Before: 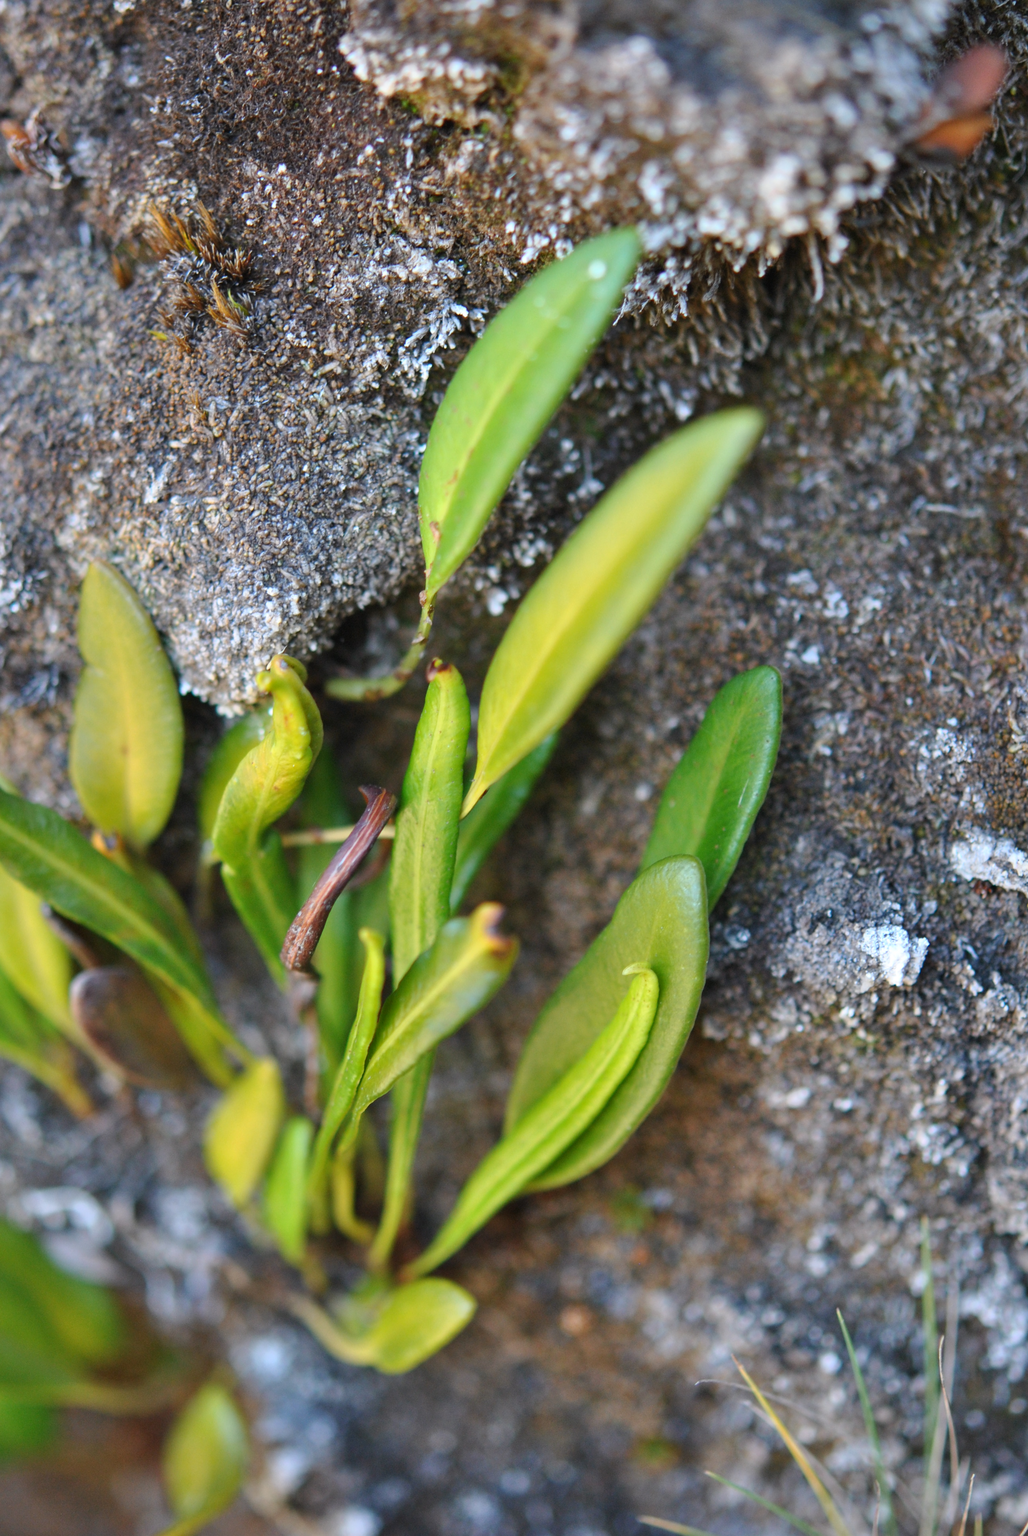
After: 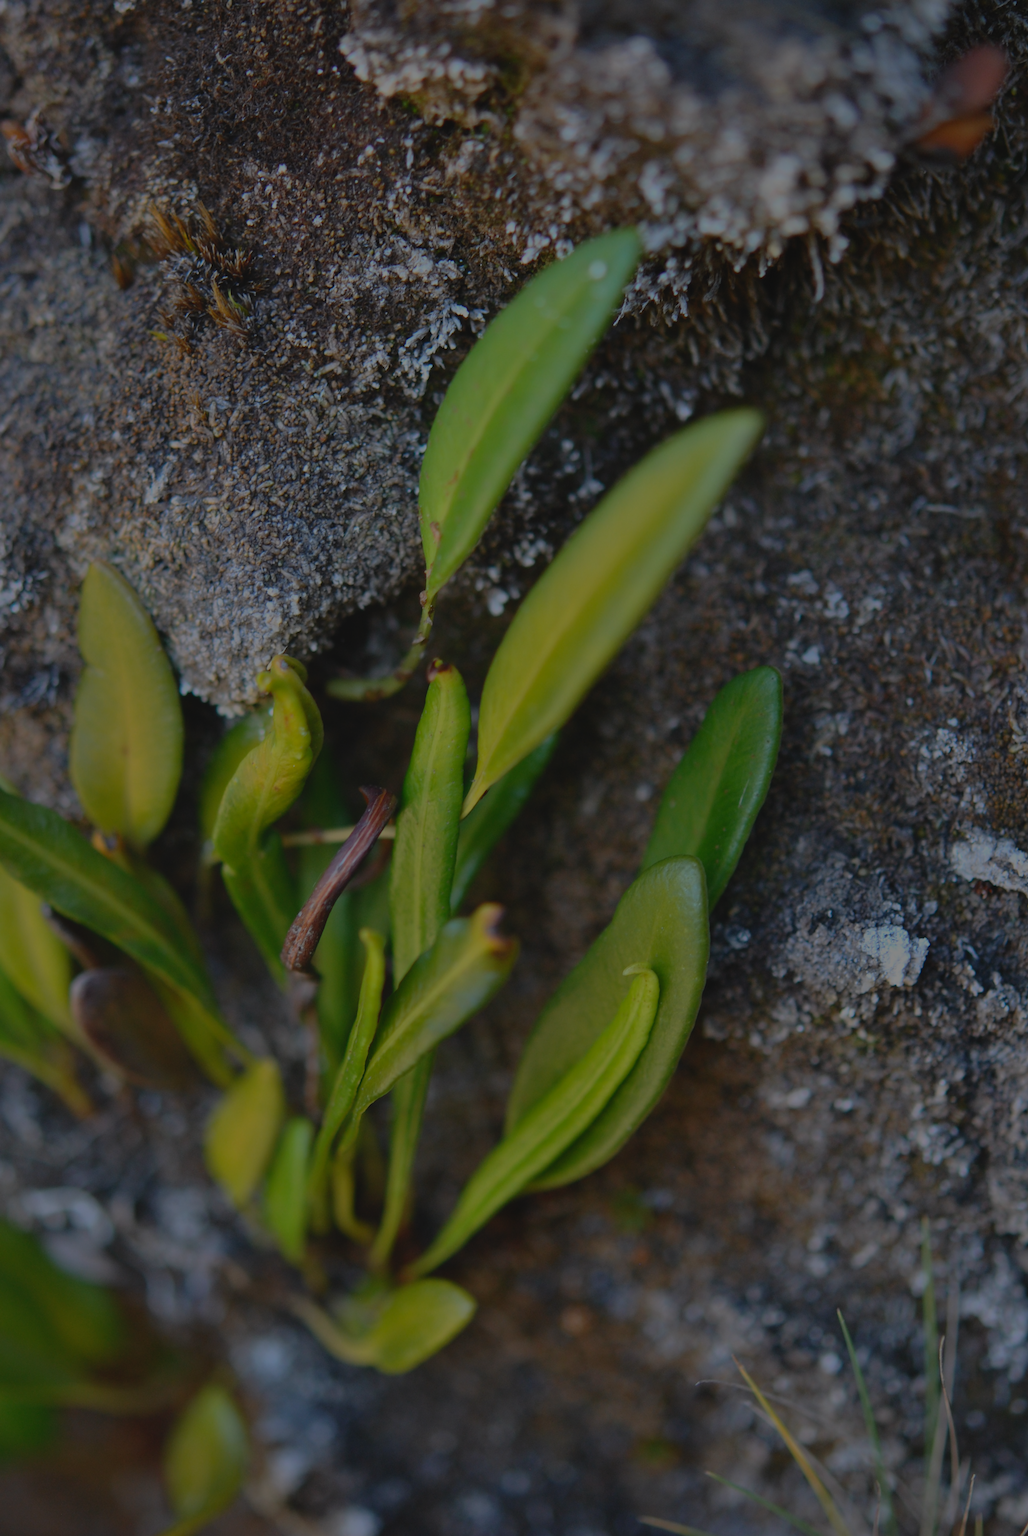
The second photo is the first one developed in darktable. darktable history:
tone equalizer: -8 EV -2 EV, -7 EV -2 EV, -6 EV -2 EV, -5 EV -2 EV, -4 EV -2 EV, -3 EV -2 EV, -2 EV -2 EV, -1 EV -1.63 EV, +0 EV -2 EV
local contrast: highlights 68%, shadows 68%, detail 82%, midtone range 0.325
